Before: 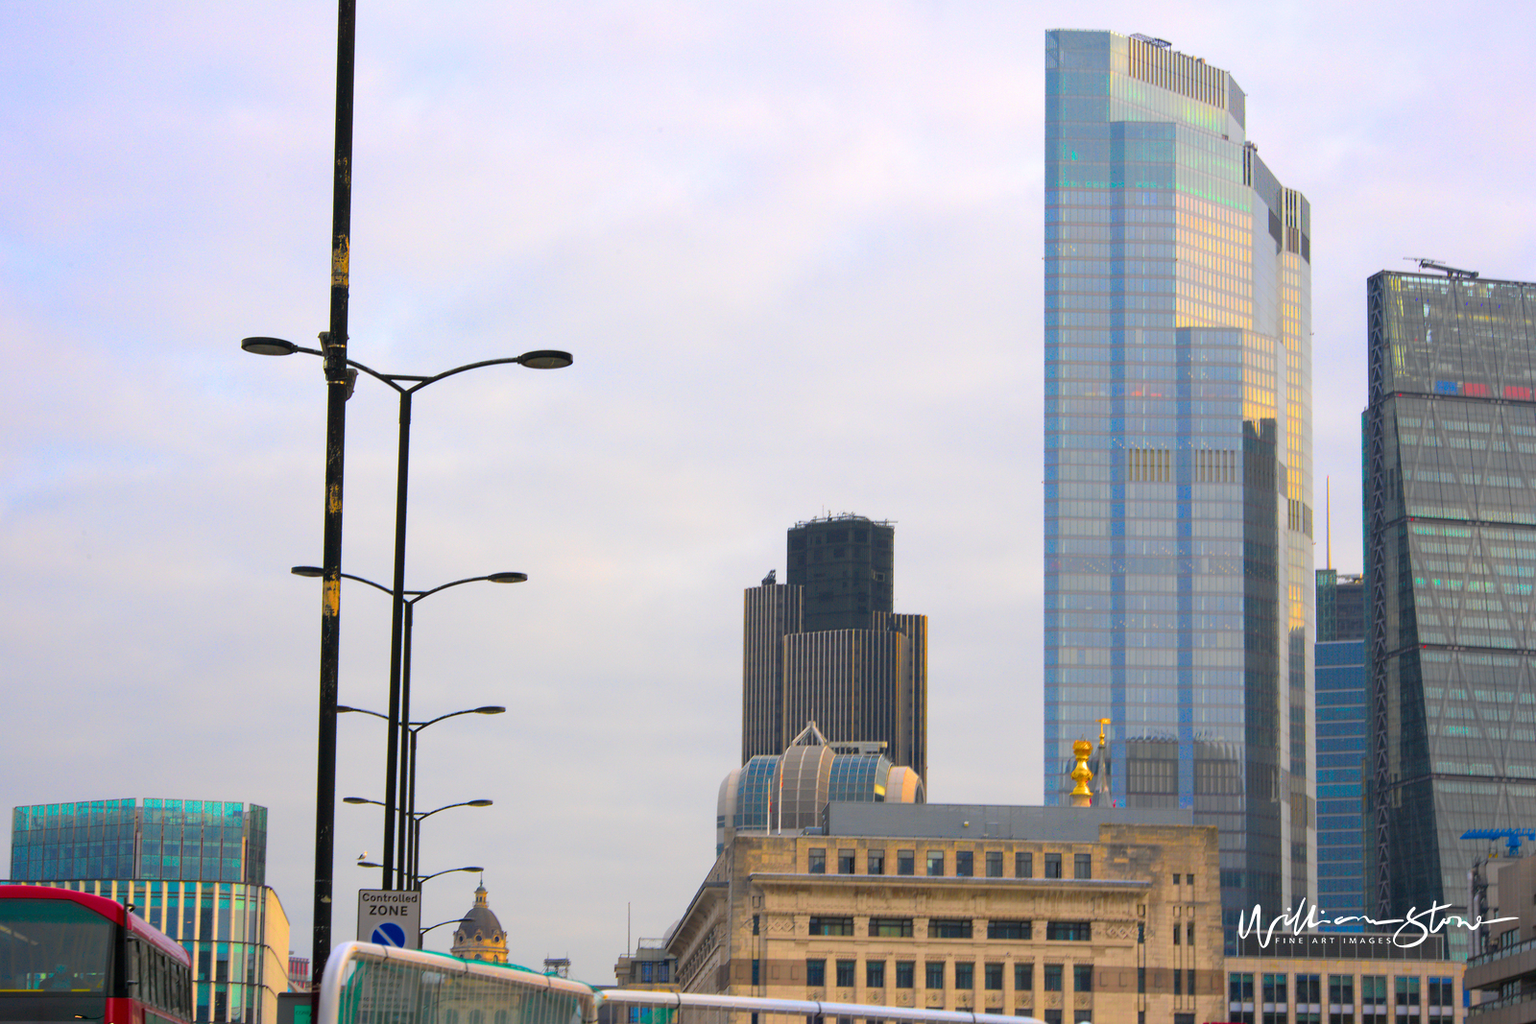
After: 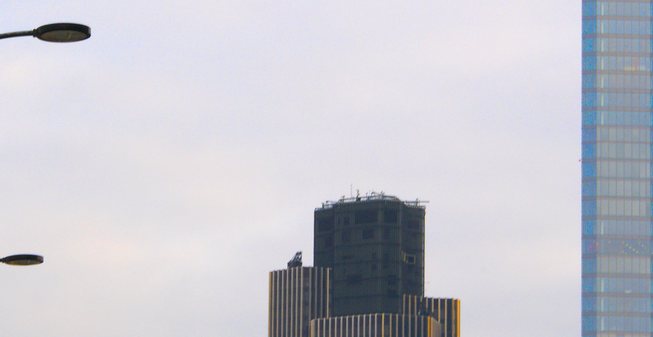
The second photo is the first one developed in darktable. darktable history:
crop: left 31.65%, top 32.059%, right 27.515%, bottom 36.287%
